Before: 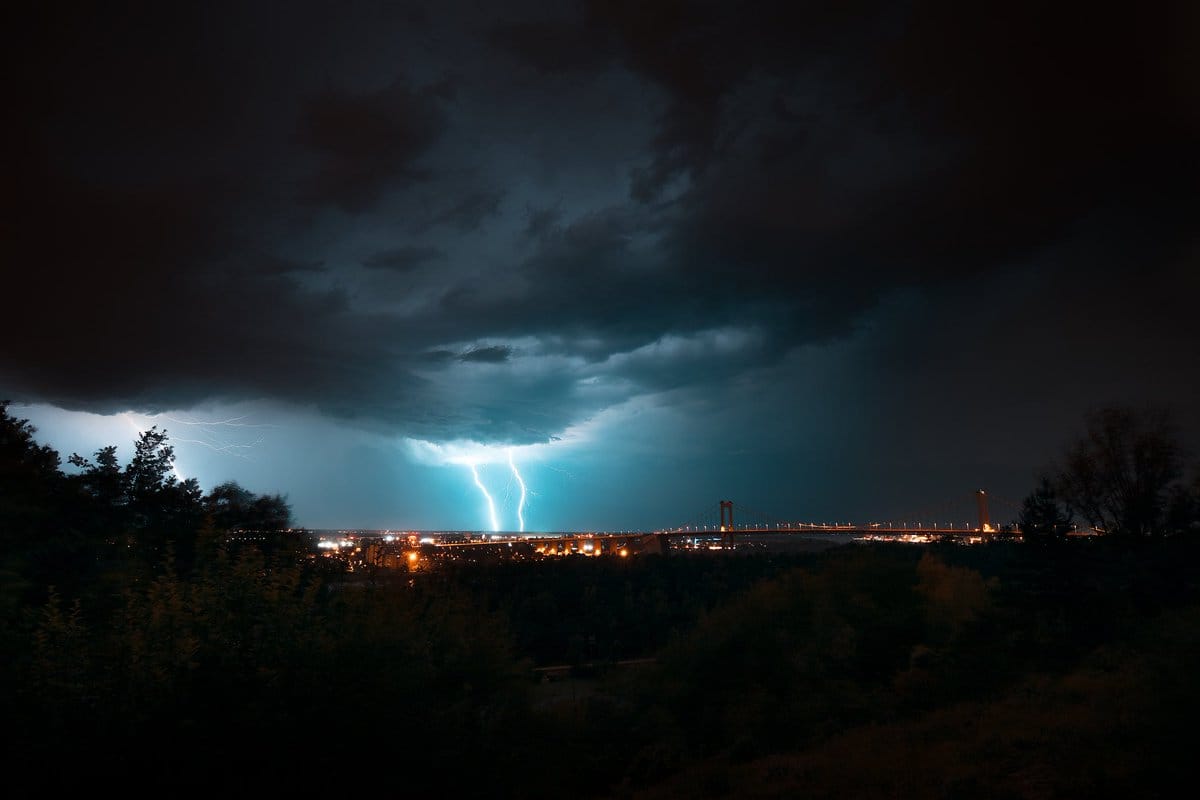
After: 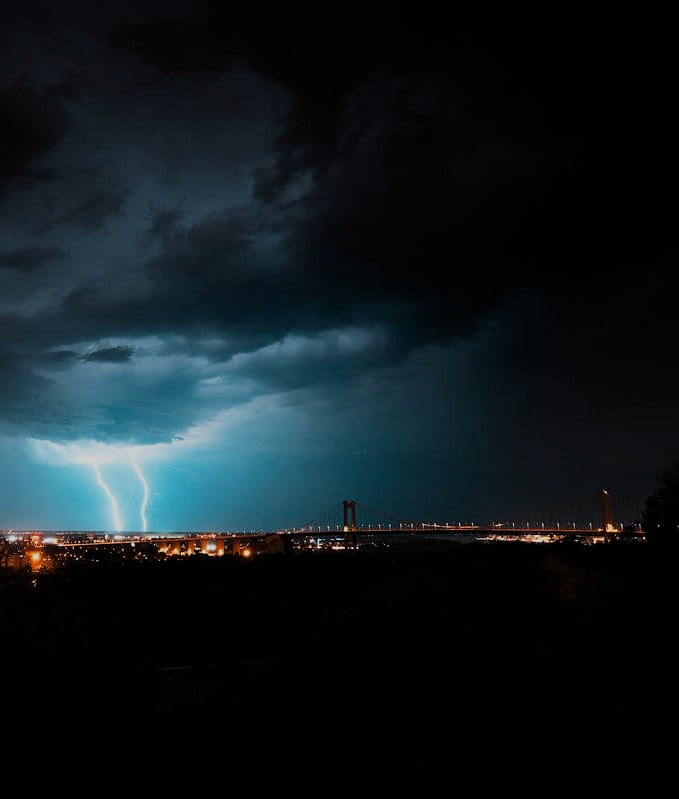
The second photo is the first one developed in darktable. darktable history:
crop: left 31.446%, top 0.019%, right 11.924%
filmic rgb: black relative exposure -7.17 EV, white relative exposure 5.39 EV, hardness 3.02
contrast brightness saturation: contrast 0.048
color correction: highlights b* -0.013, saturation 1.11
sharpen: amount 0.208
